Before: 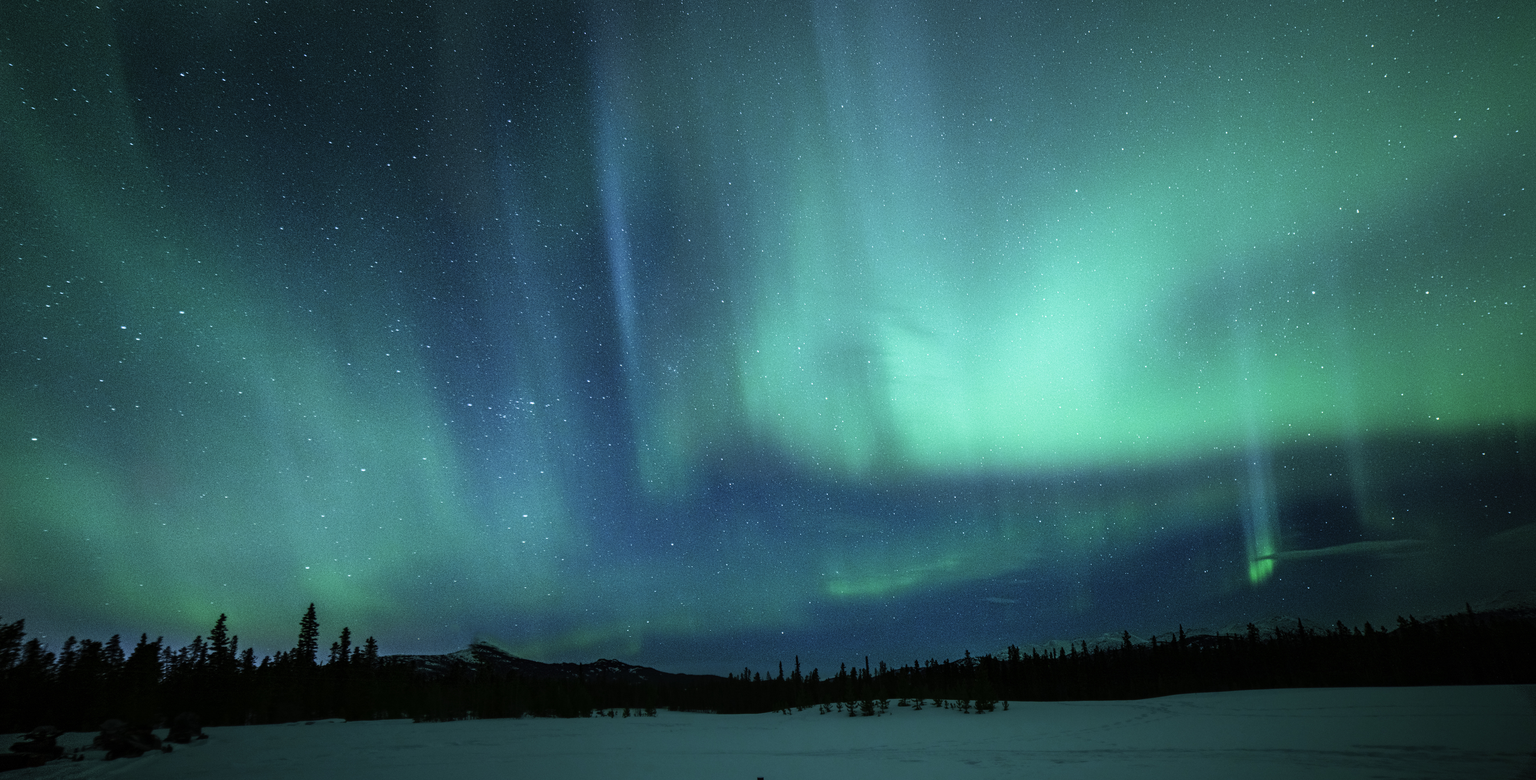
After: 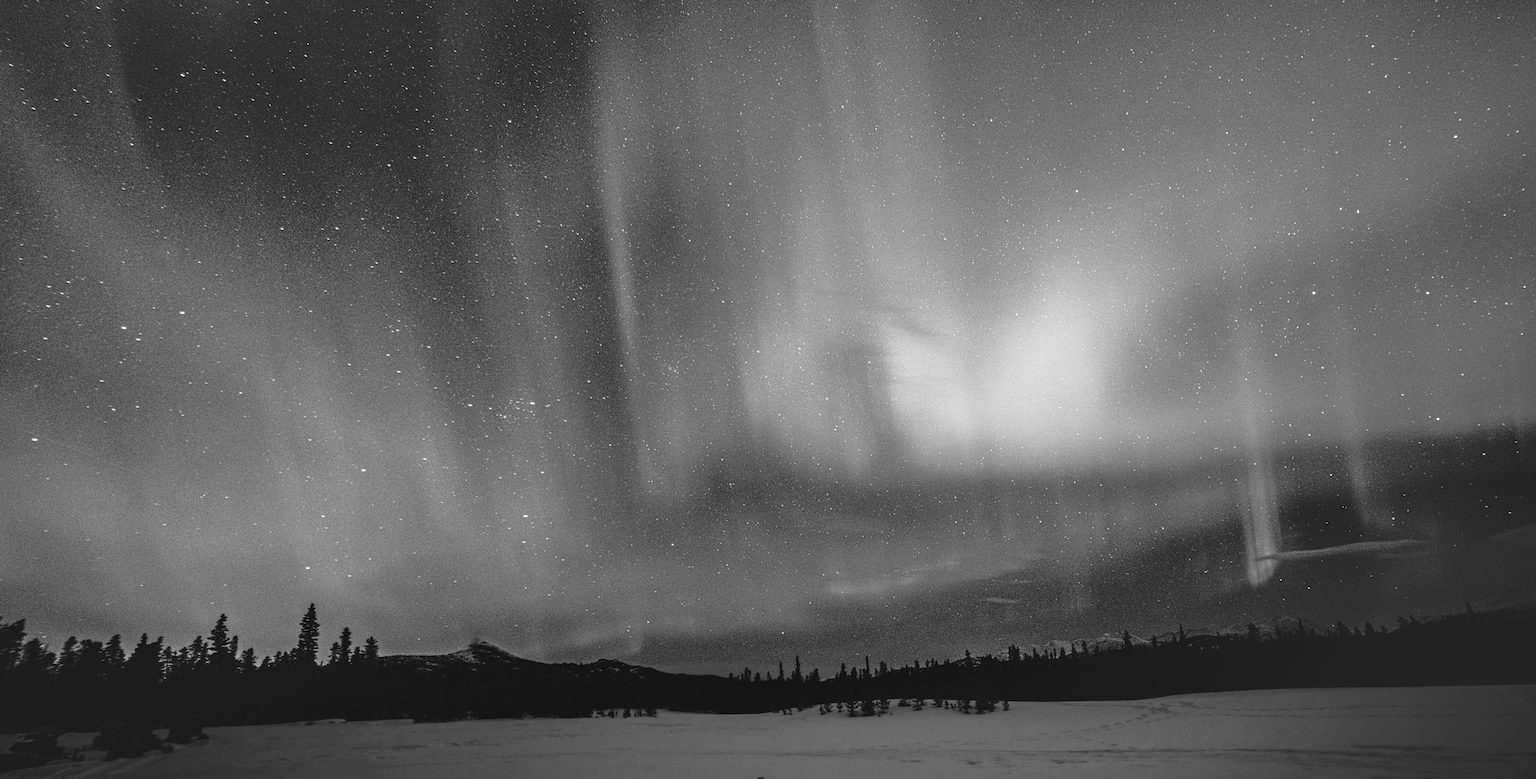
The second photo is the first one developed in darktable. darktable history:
base curve: curves: ch0 [(0, 0.024) (0.055, 0.065) (0.121, 0.166) (0.236, 0.319) (0.693, 0.726) (1, 1)], preserve colors none
local contrast: highlights 60%, shadows 60%, detail 160%
monochrome: a -11.7, b 1.62, size 0.5, highlights 0.38
